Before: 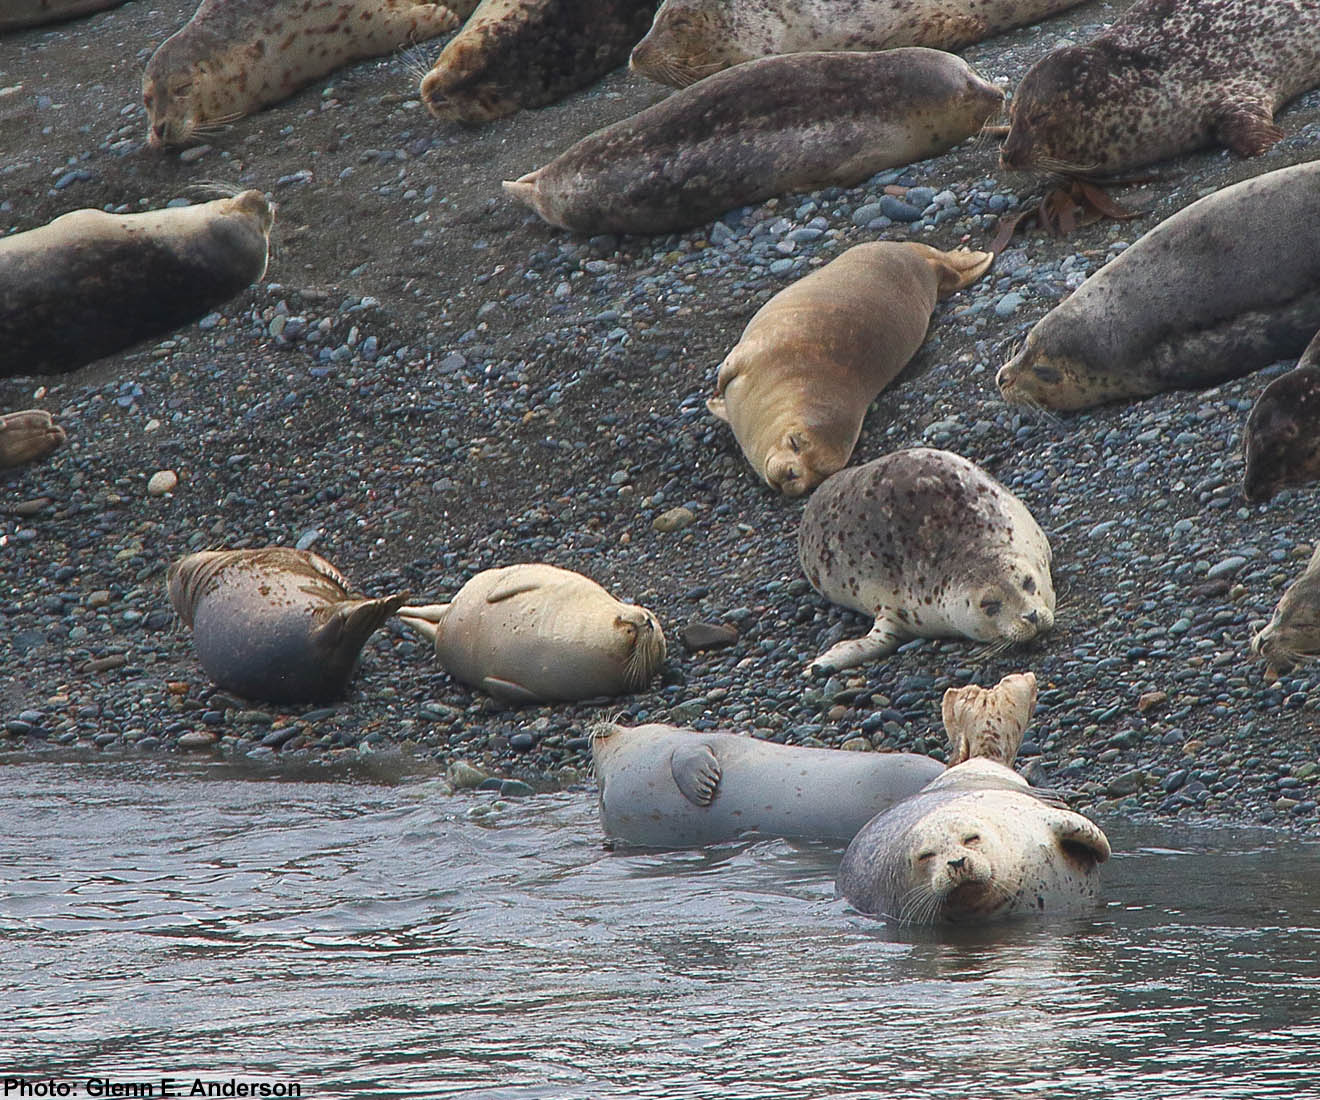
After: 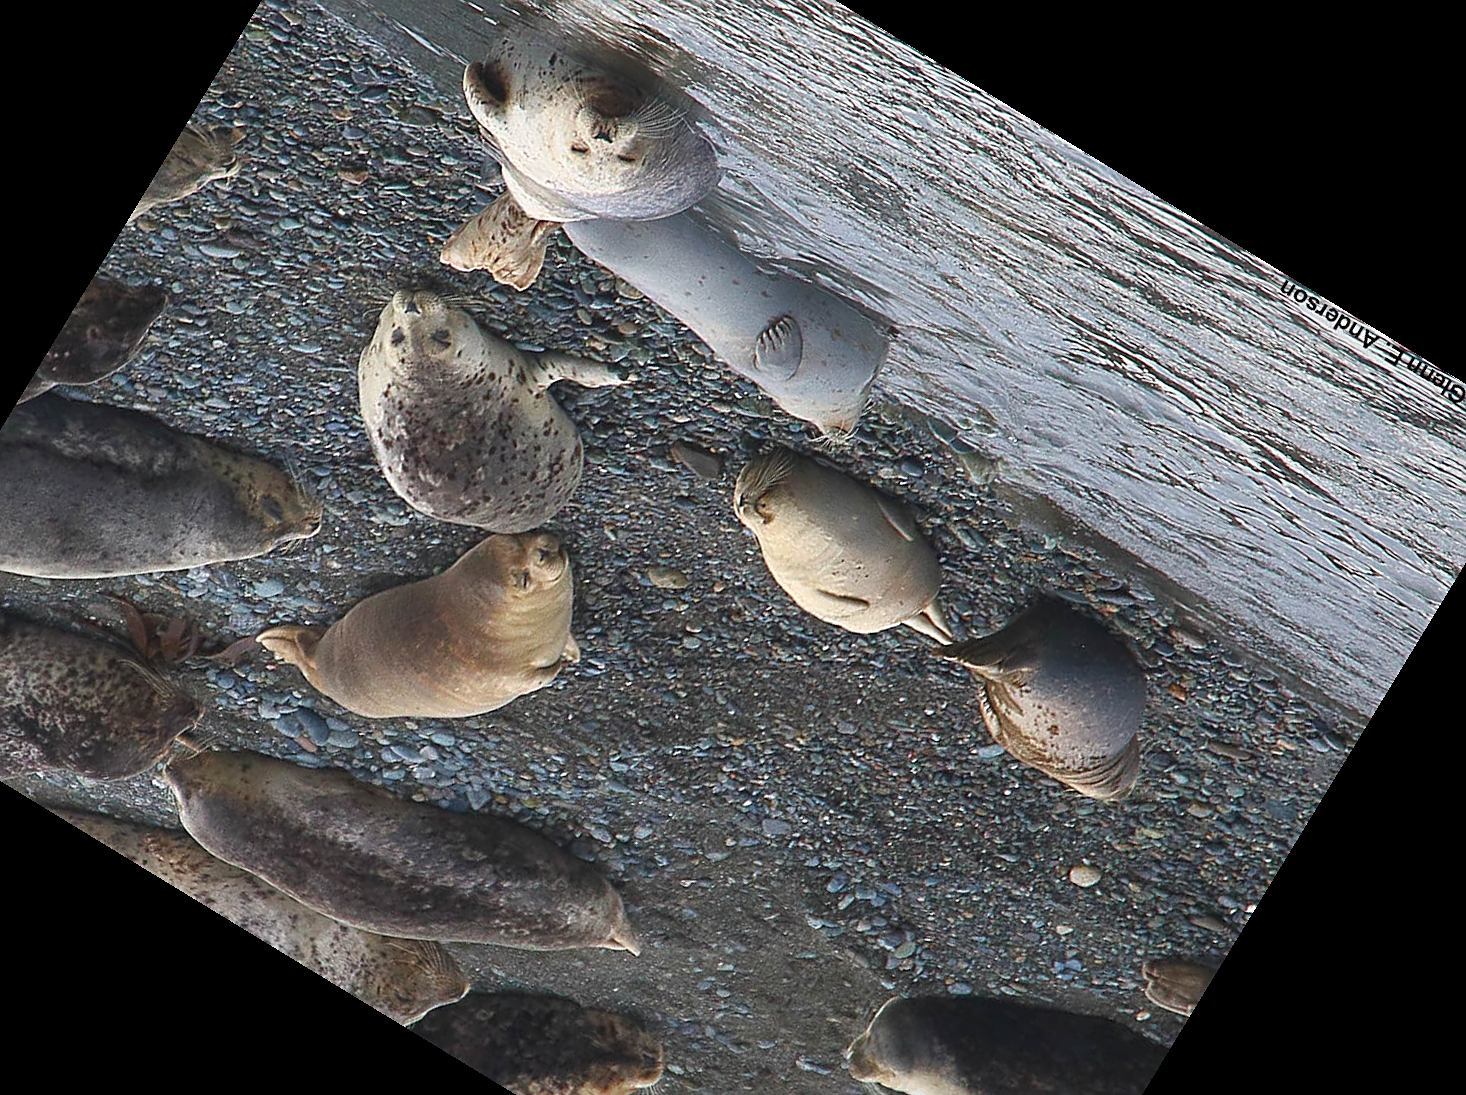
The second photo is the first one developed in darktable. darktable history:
sharpen: on, module defaults
crop and rotate: angle 148.68°, left 9.111%, top 15.603%, right 4.588%, bottom 17.041%
tone equalizer: on, module defaults
